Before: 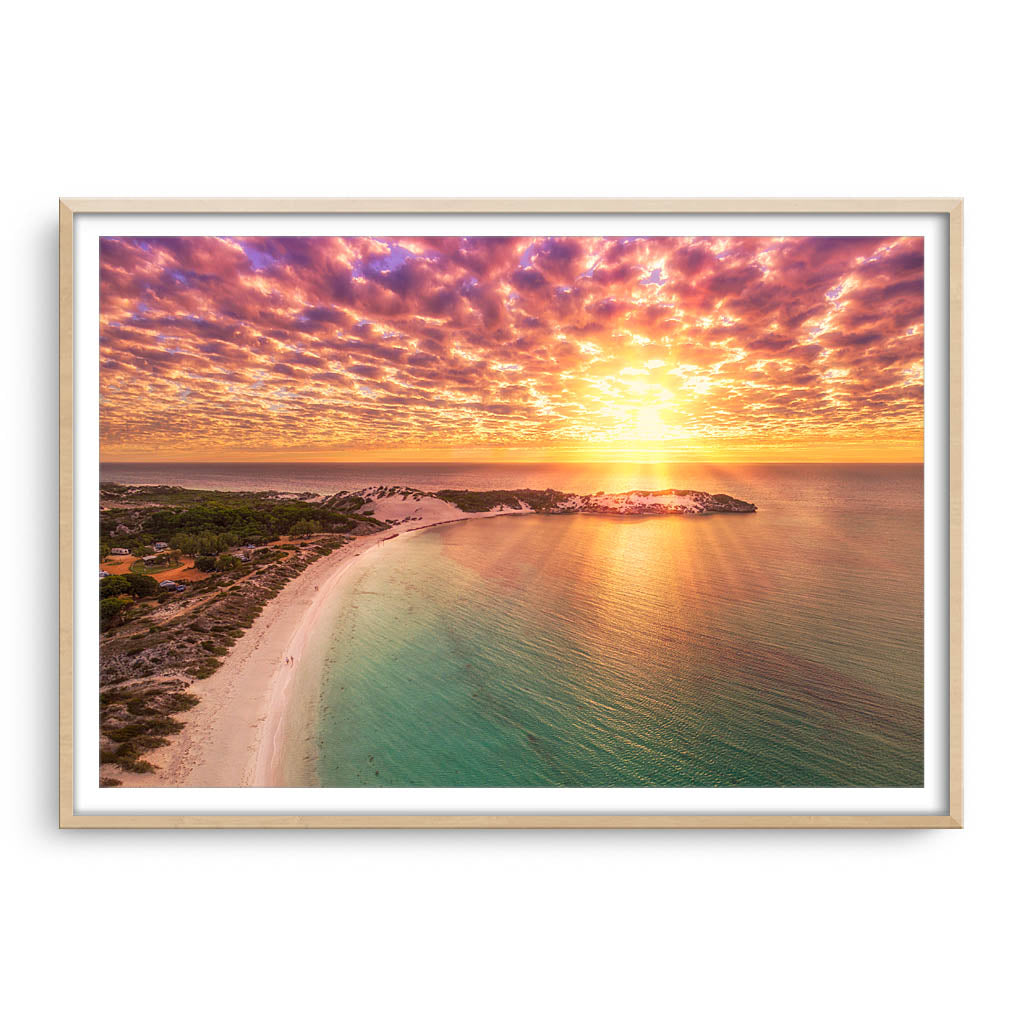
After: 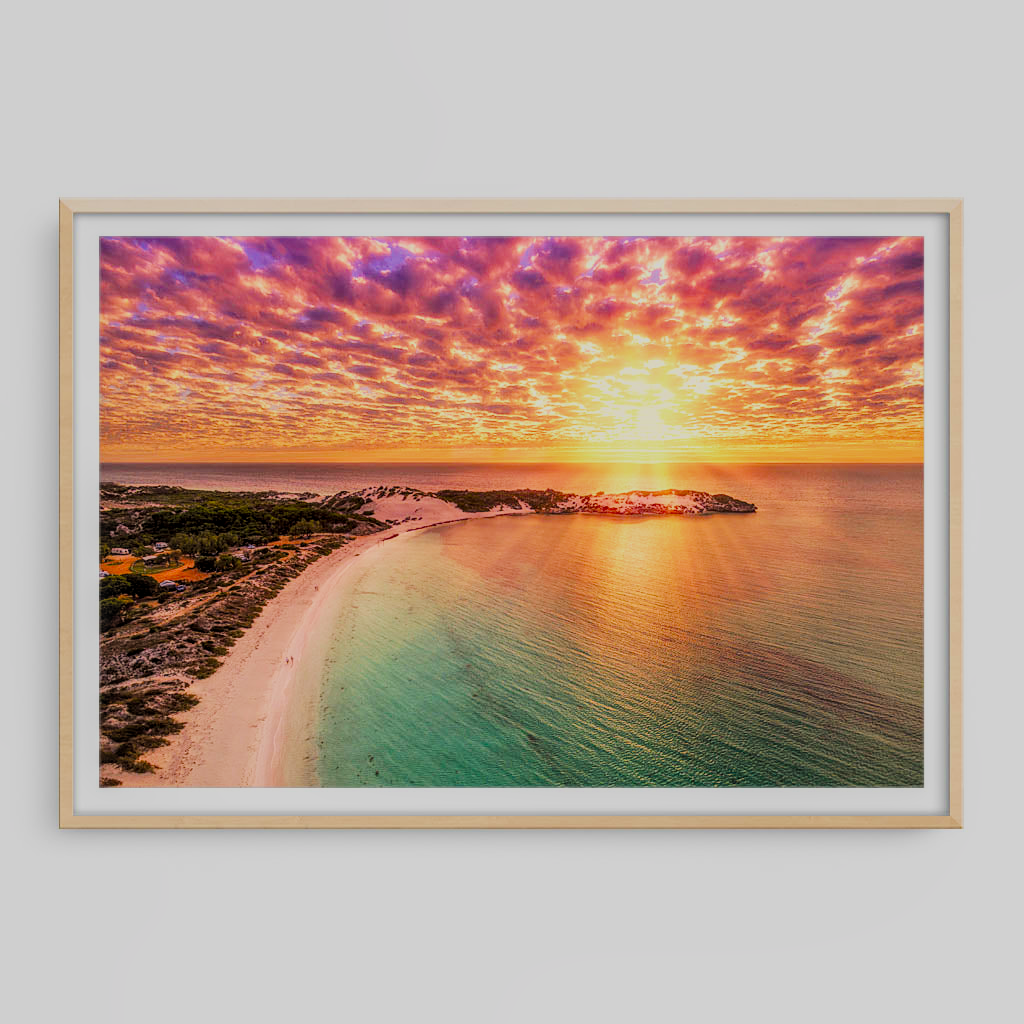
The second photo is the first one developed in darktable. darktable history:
tone equalizer: -8 EV -1.08 EV, -7 EV -1.01 EV, -6 EV -0.867 EV, -5 EV -0.578 EV, -3 EV 0.578 EV, -2 EV 0.867 EV, -1 EV 1.01 EV, +0 EV 1.08 EV, edges refinement/feathering 500, mask exposure compensation -1.57 EV, preserve details no
local contrast: on, module defaults
white balance: emerald 1
filmic rgb: white relative exposure 8 EV, threshold 3 EV, hardness 2.44, latitude 10.07%, contrast 0.72, highlights saturation mix 10%, shadows ↔ highlights balance 1.38%, color science v4 (2020), enable highlight reconstruction true
